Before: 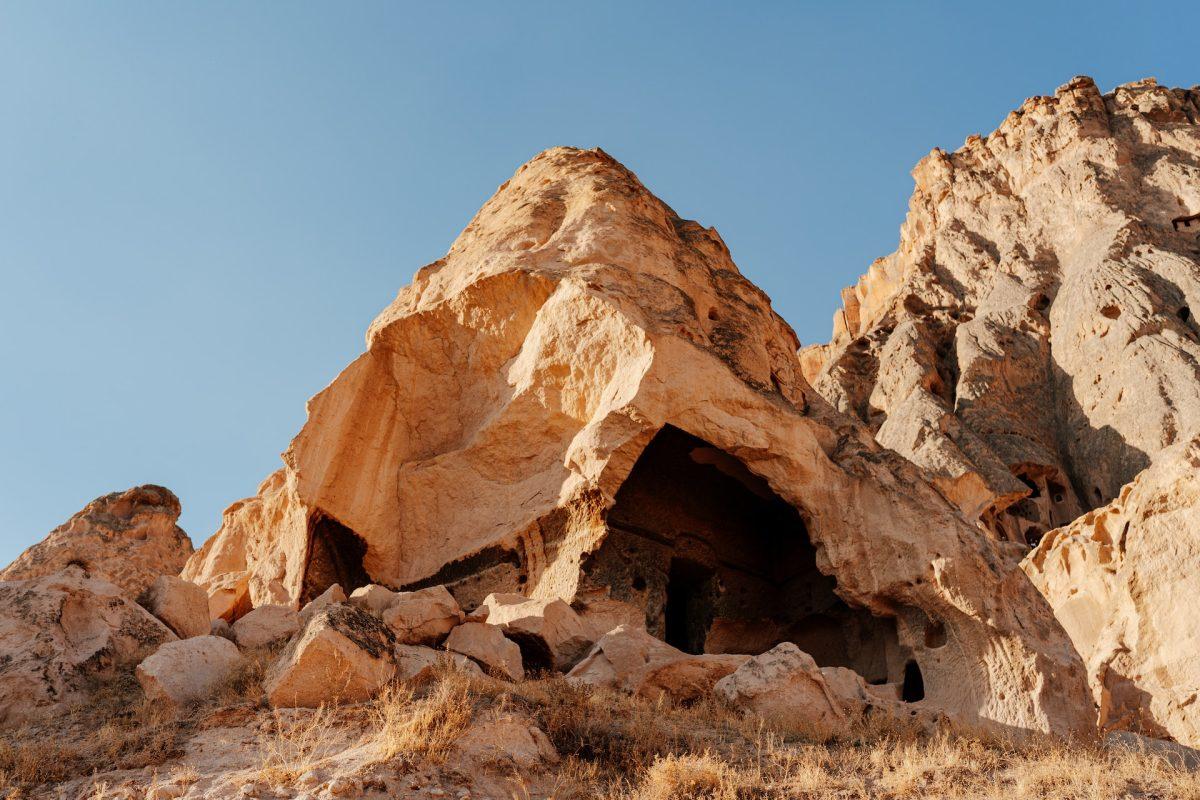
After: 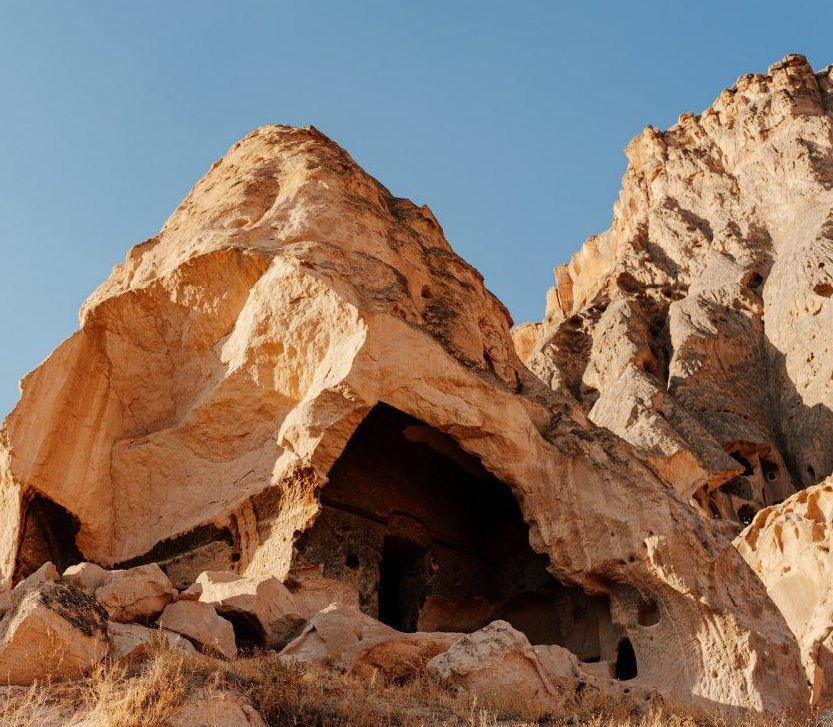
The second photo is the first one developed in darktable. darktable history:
crop and rotate: left 23.961%, top 2.991%, right 6.609%, bottom 6.022%
